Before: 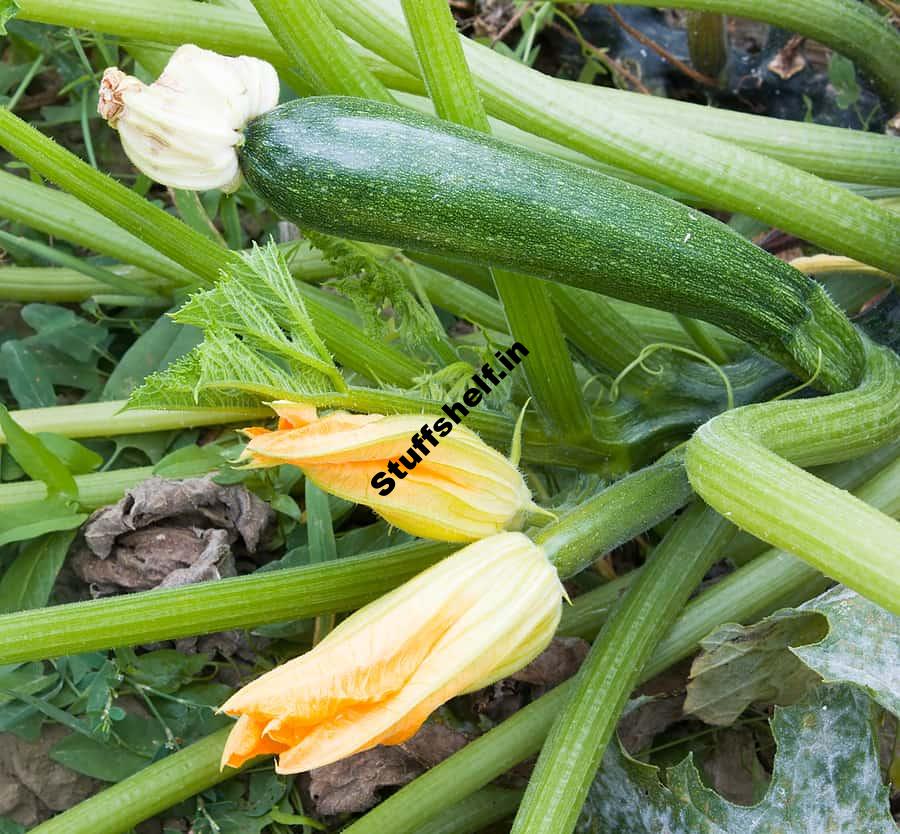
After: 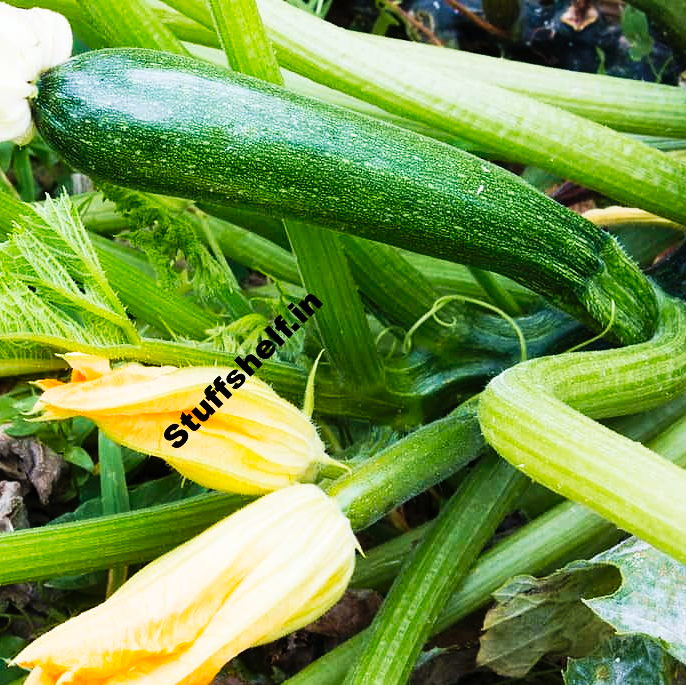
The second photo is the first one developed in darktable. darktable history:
crop: left 23.095%, top 5.827%, bottom 11.854%
tone curve: curves: ch0 [(0, 0) (0.003, 0.002) (0.011, 0.006) (0.025, 0.014) (0.044, 0.02) (0.069, 0.027) (0.1, 0.036) (0.136, 0.05) (0.177, 0.081) (0.224, 0.118) (0.277, 0.183) (0.335, 0.262) (0.399, 0.351) (0.468, 0.456) (0.543, 0.571) (0.623, 0.692) (0.709, 0.795) (0.801, 0.88) (0.898, 0.948) (1, 1)], preserve colors none
velvia: on, module defaults
